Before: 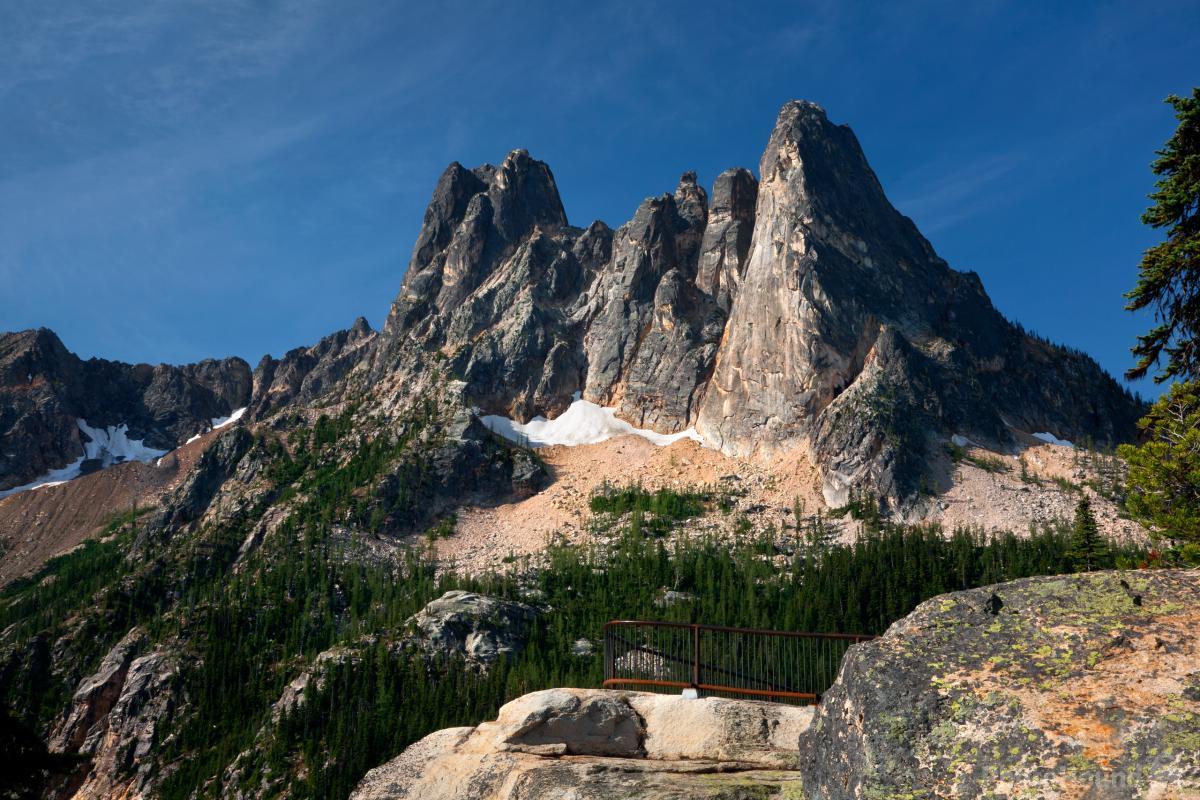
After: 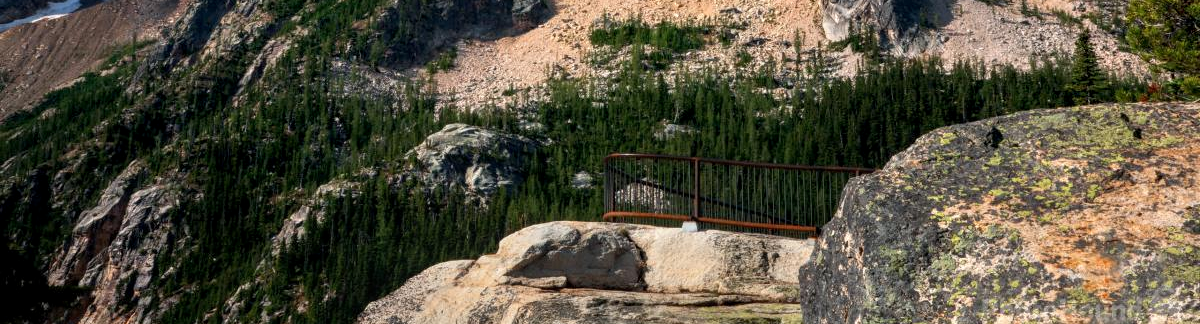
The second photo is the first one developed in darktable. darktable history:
local contrast: on, module defaults
crop and rotate: top 58.556%, bottom 0.84%
